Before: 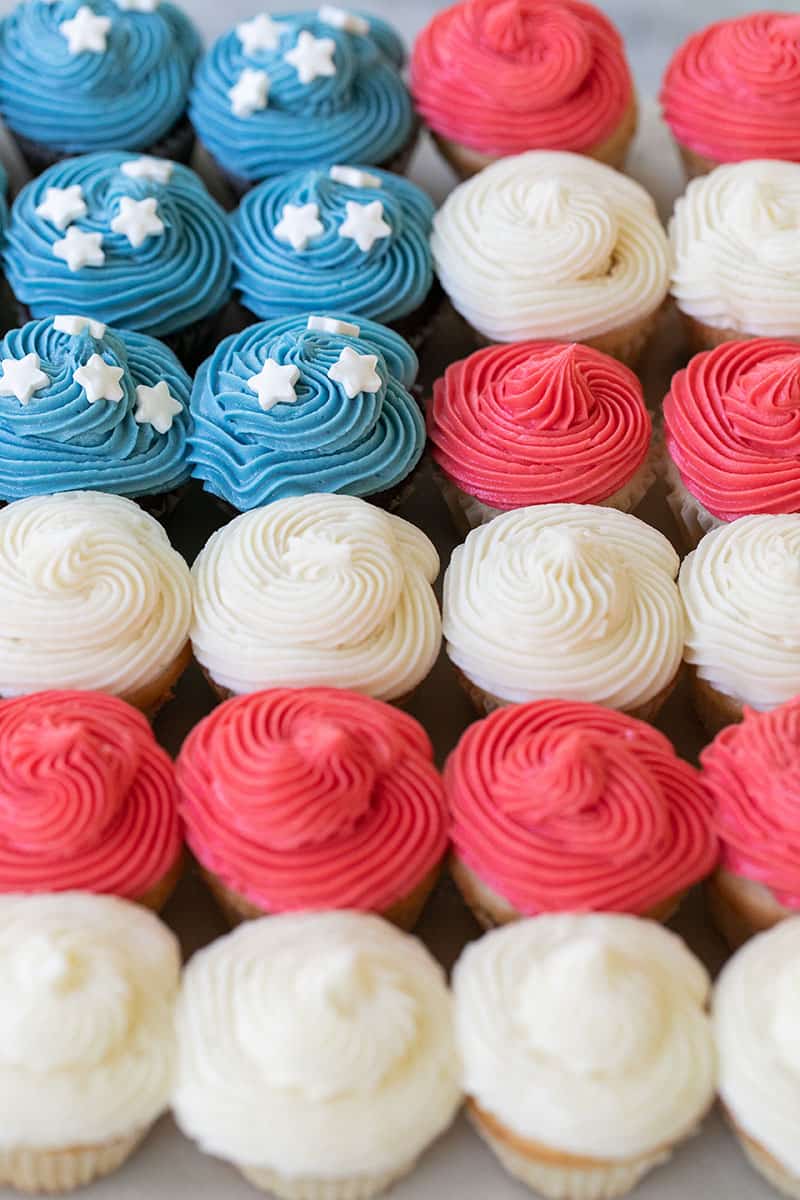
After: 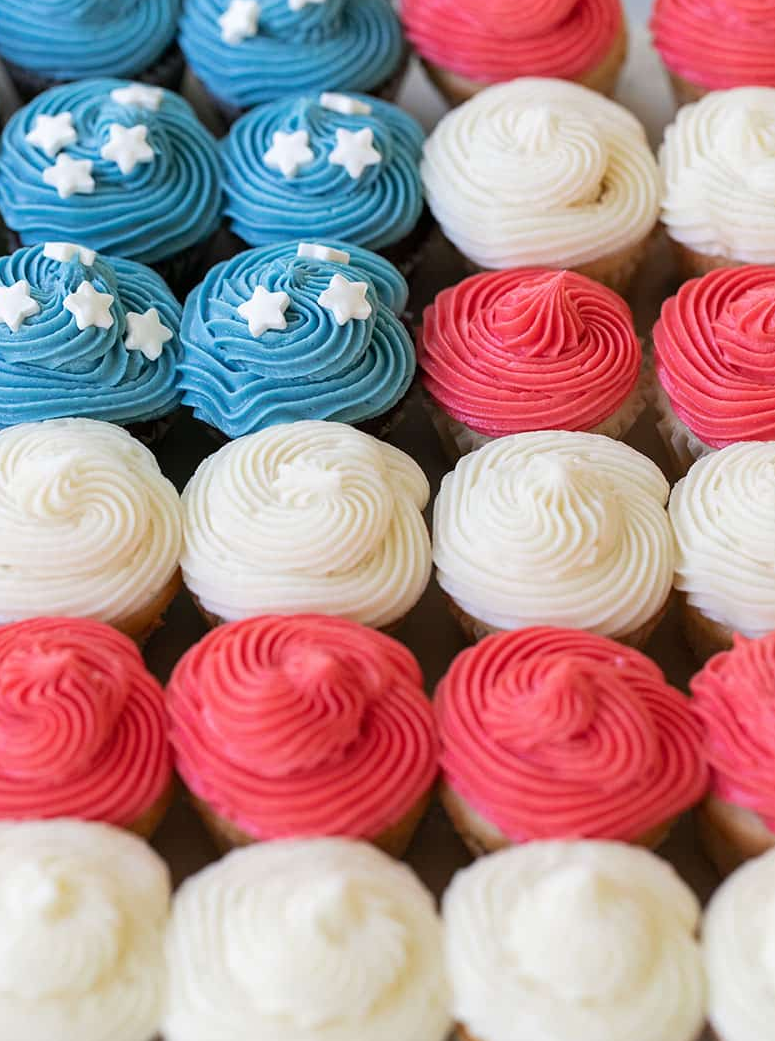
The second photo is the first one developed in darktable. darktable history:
crop: left 1.344%, top 6.111%, right 1.722%, bottom 7.137%
